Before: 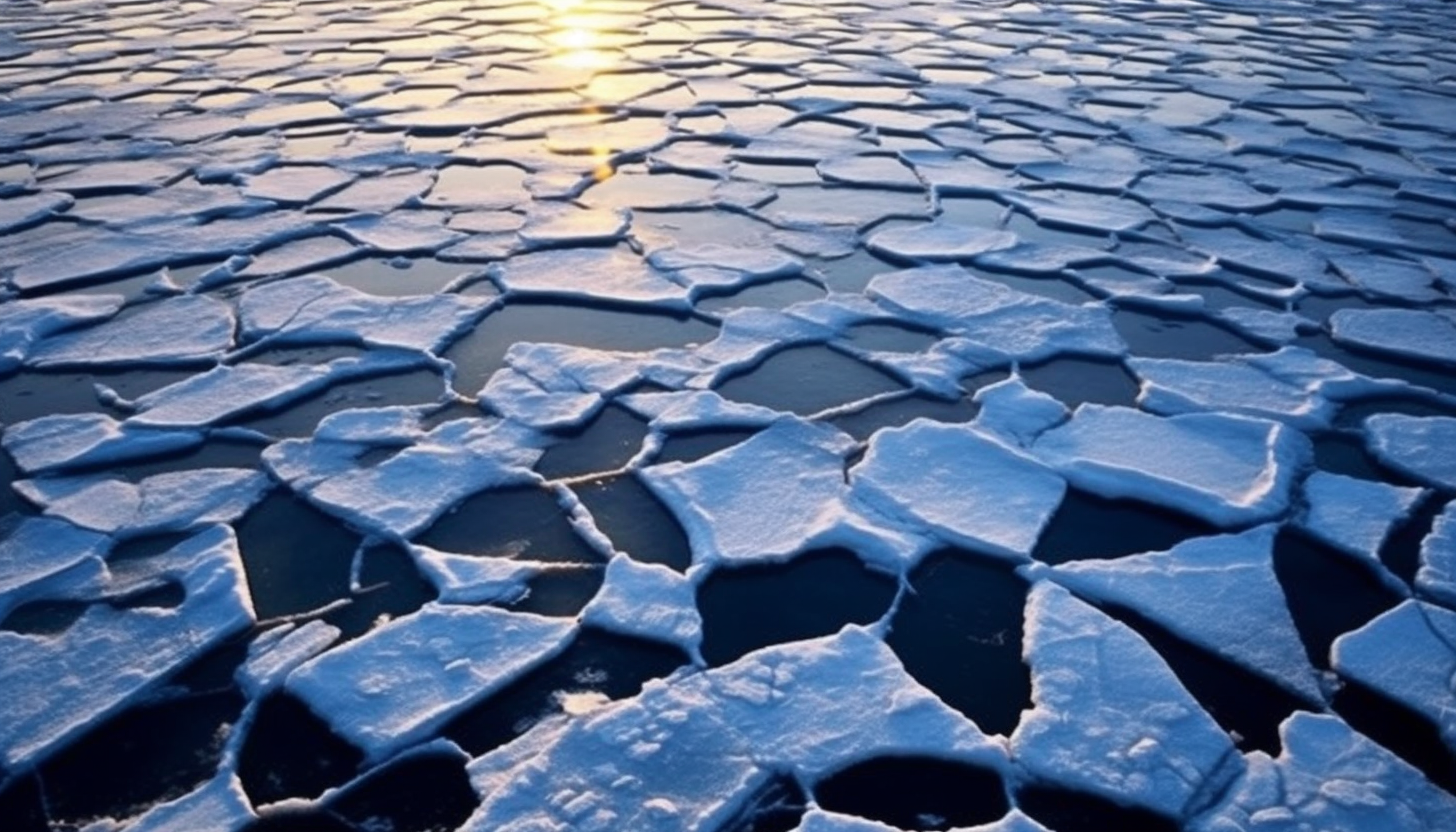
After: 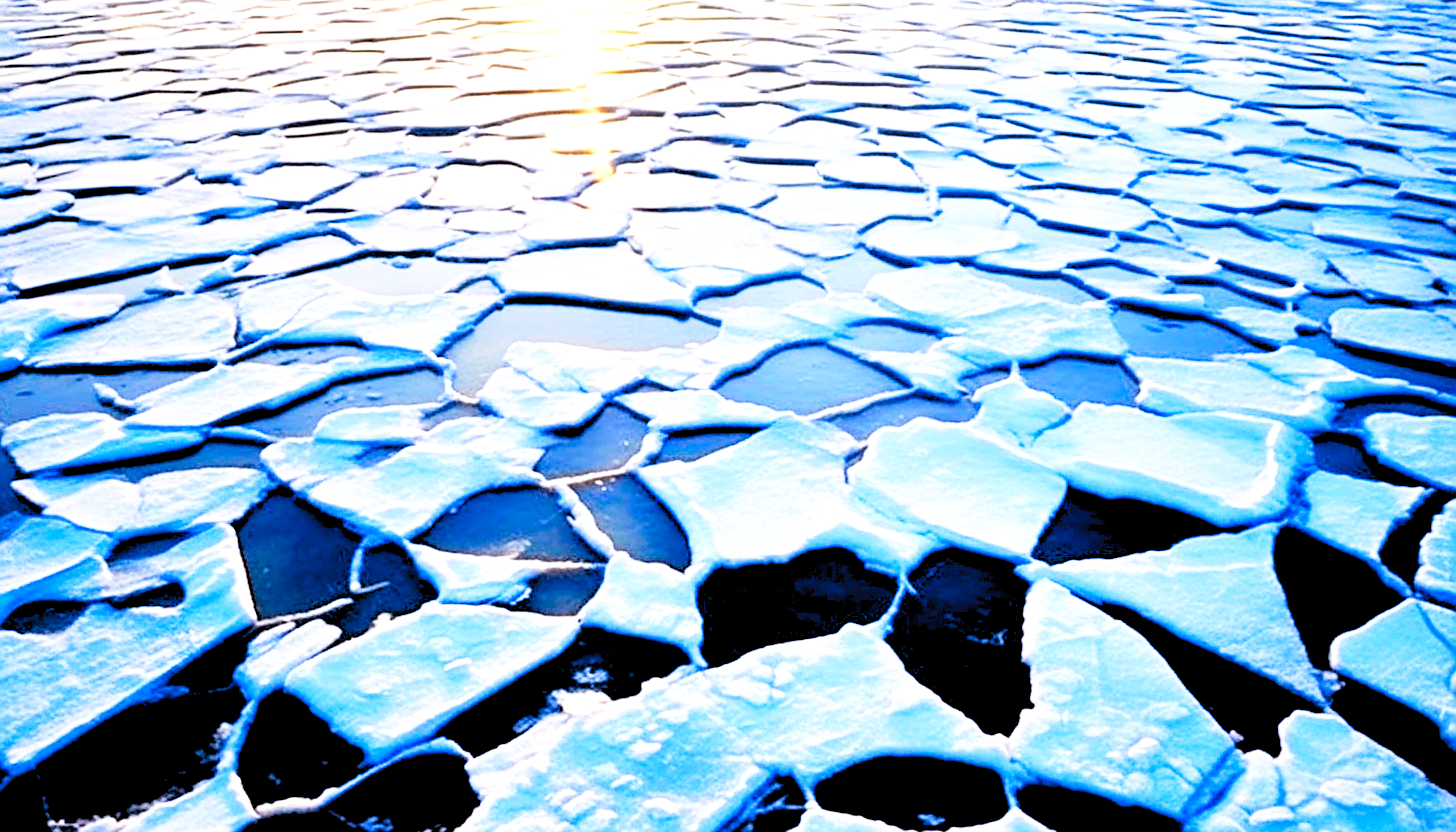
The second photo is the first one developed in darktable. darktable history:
levels: levels [0.093, 0.434, 0.988]
base curve: curves: ch0 [(0, 0) (0.007, 0.004) (0.027, 0.03) (0.046, 0.07) (0.207, 0.54) (0.442, 0.872) (0.673, 0.972) (1, 1)], preserve colors none
sharpen: on, module defaults
exposure: exposure 0.566 EV, compensate highlight preservation false
